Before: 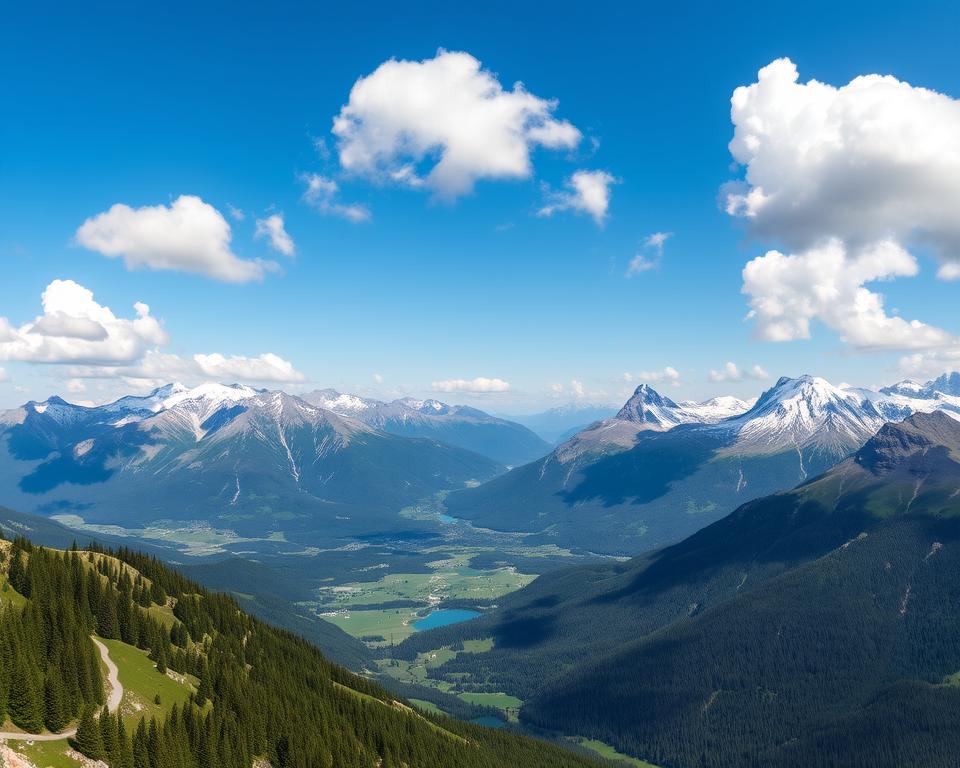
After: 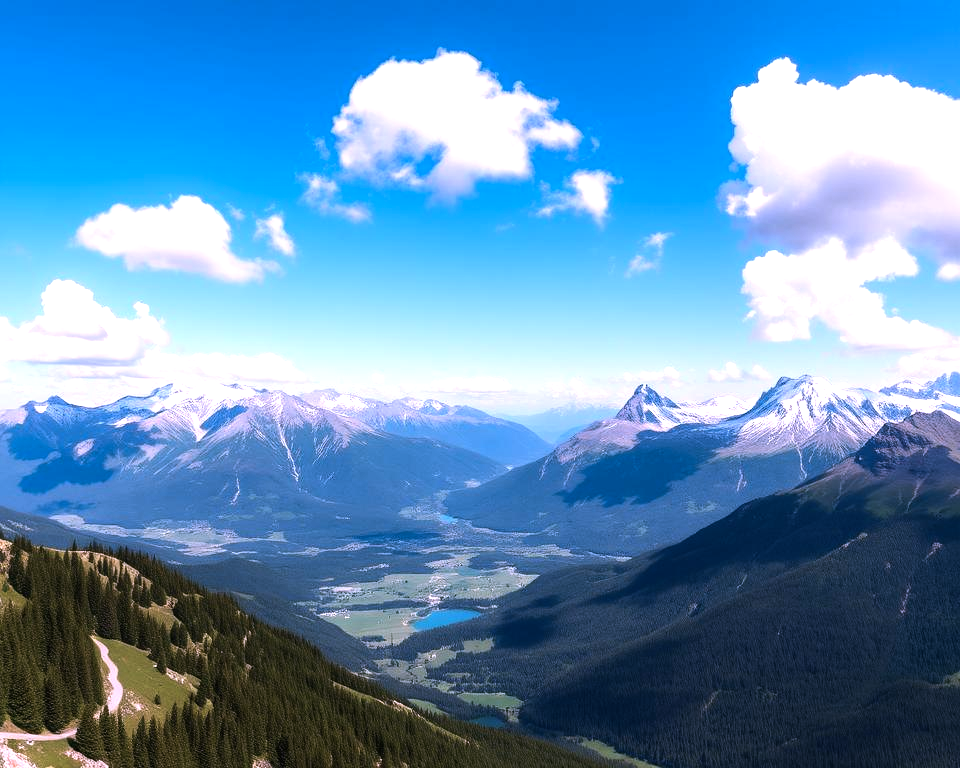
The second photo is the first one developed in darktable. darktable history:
tone equalizer: -8 EV -0.75 EV, -7 EV -0.7 EV, -6 EV -0.6 EV, -5 EV -0.4 EV, -3 EV 0.4 EV, -2 EV 0.6 EV, -1 EV 0.7 EV, +0 EV 0.75 EV, edges refinement/feathering 500, mask exposure compensation -1.57 EV, preserve details no
color correction: highlights a* 15.03, highlights b* -25.07
